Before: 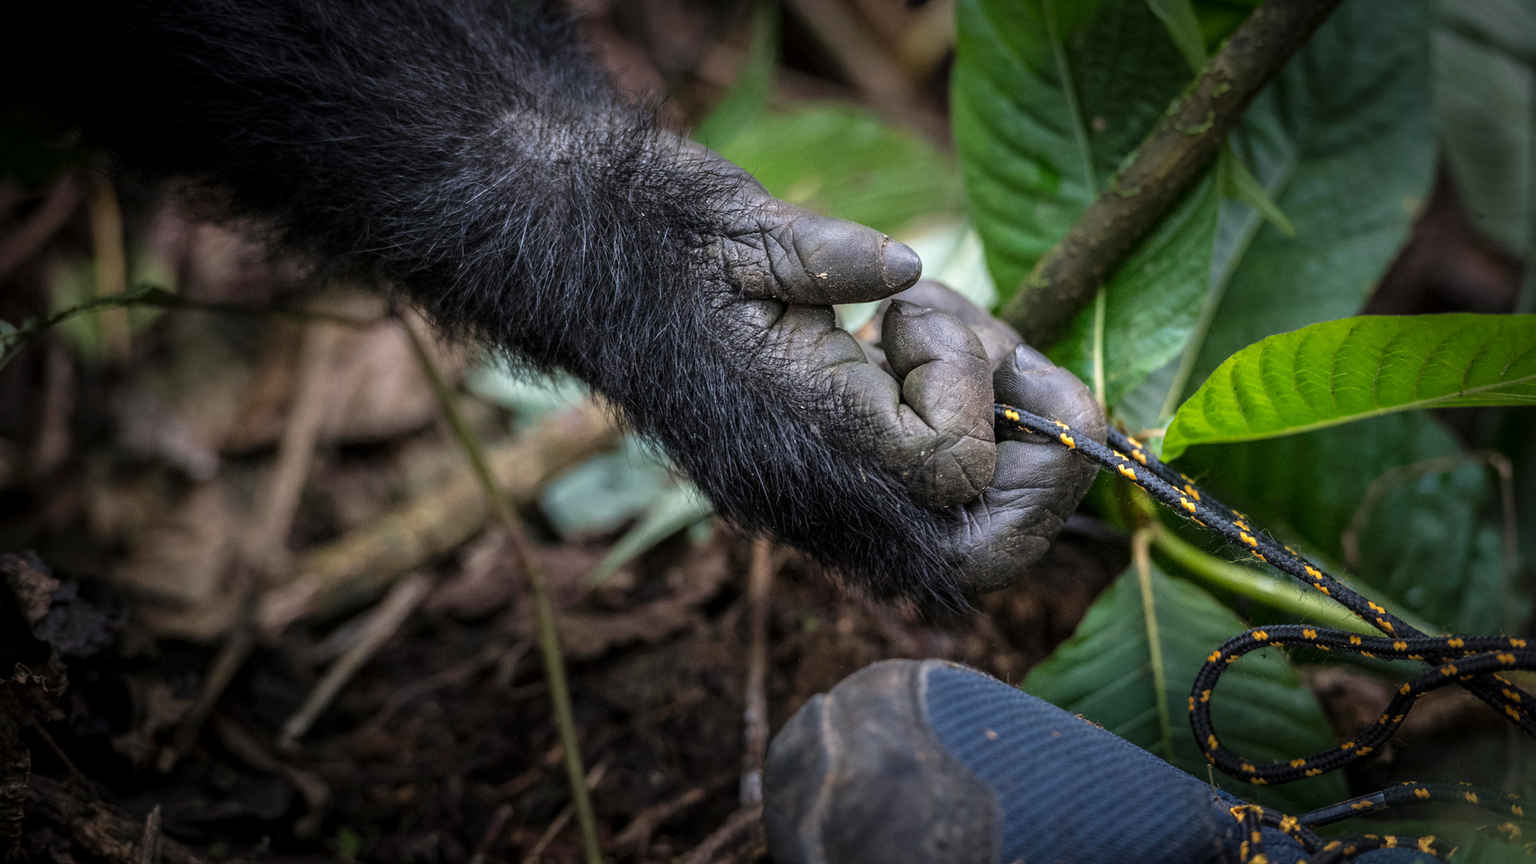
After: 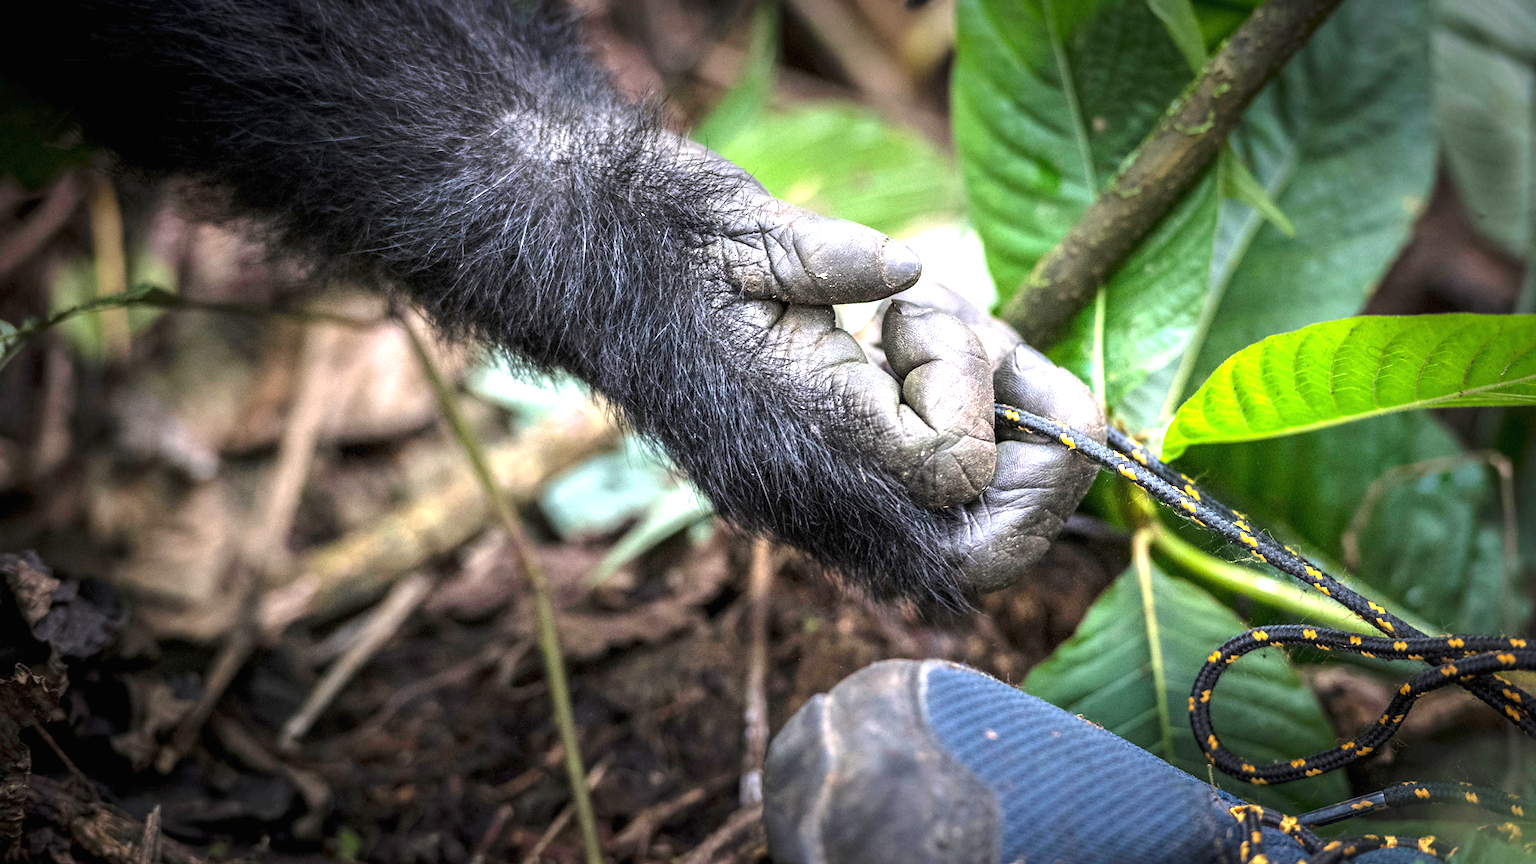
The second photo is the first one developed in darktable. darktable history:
exposure: black level correction 0, exposure 1.682 EV, compensate highlight preservation false
